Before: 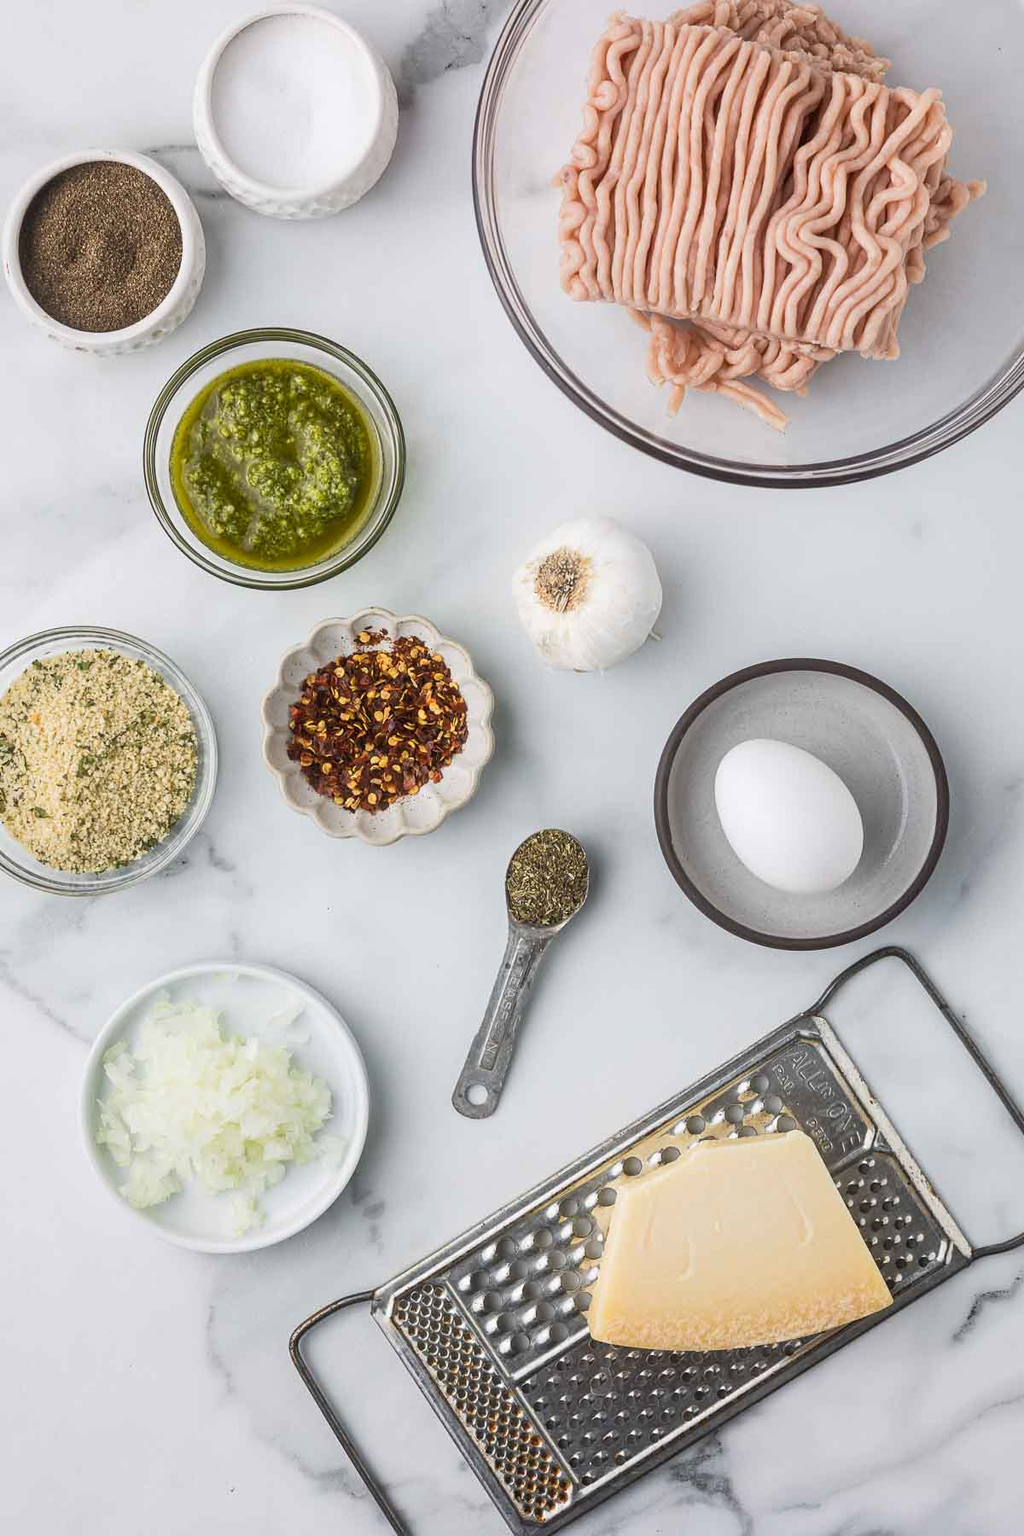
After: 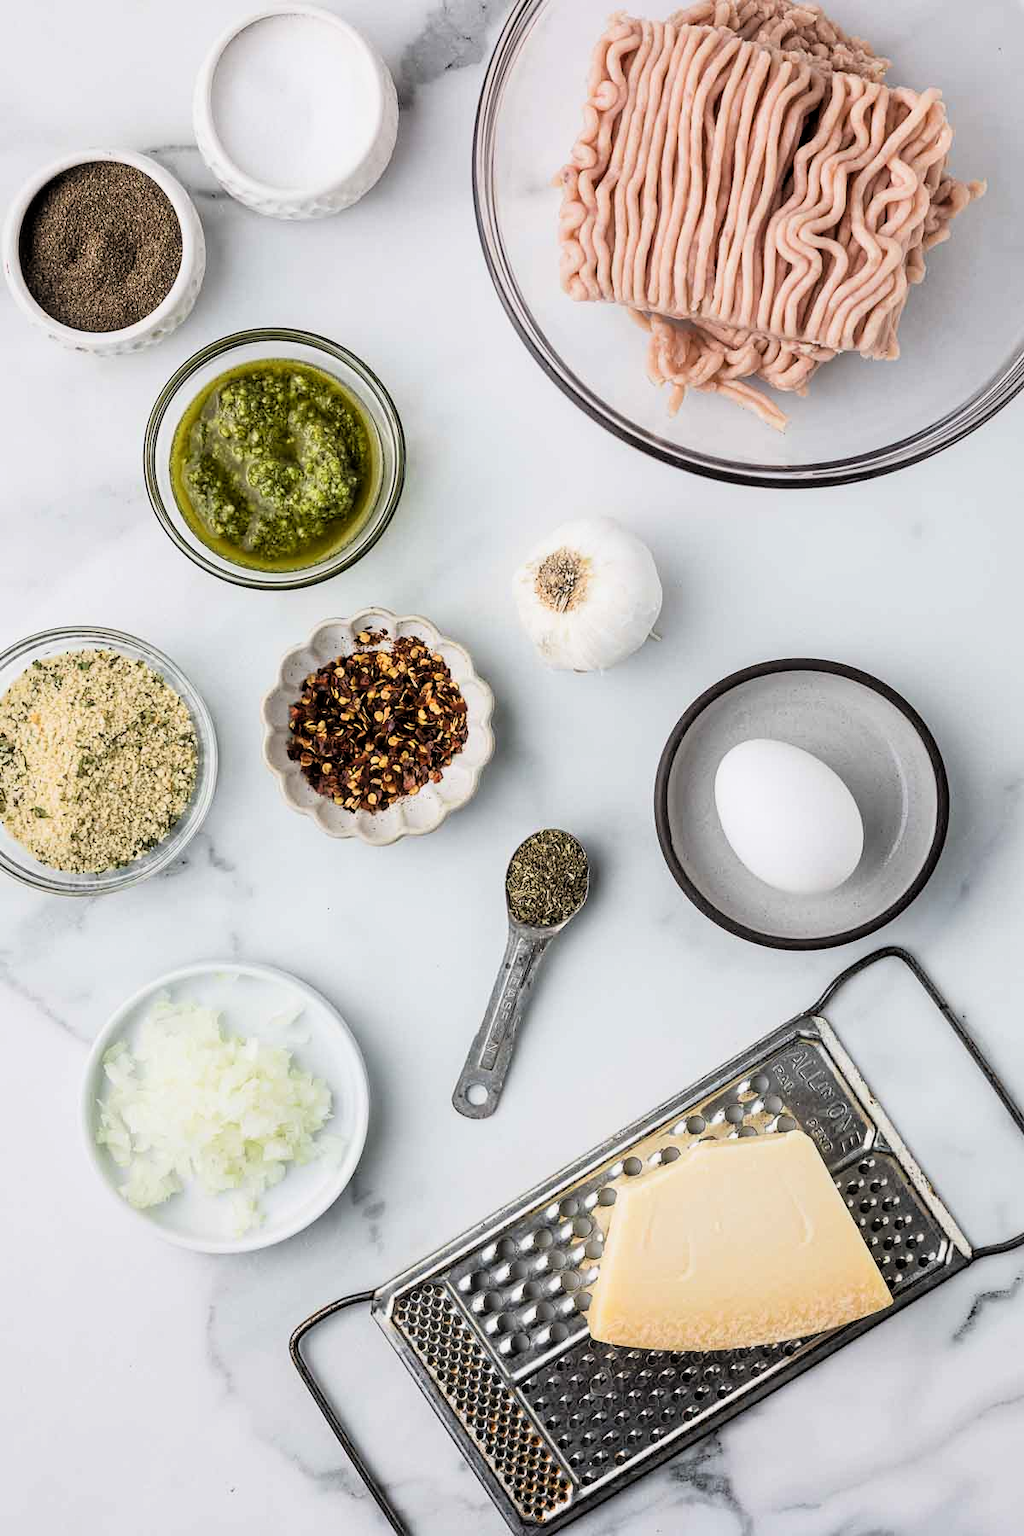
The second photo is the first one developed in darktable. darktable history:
filmic rgb: black relative exposure -3.72 EV, white relative exposure 2.77 EV, dynamic range scaling -5.32%, hardness 3.03
